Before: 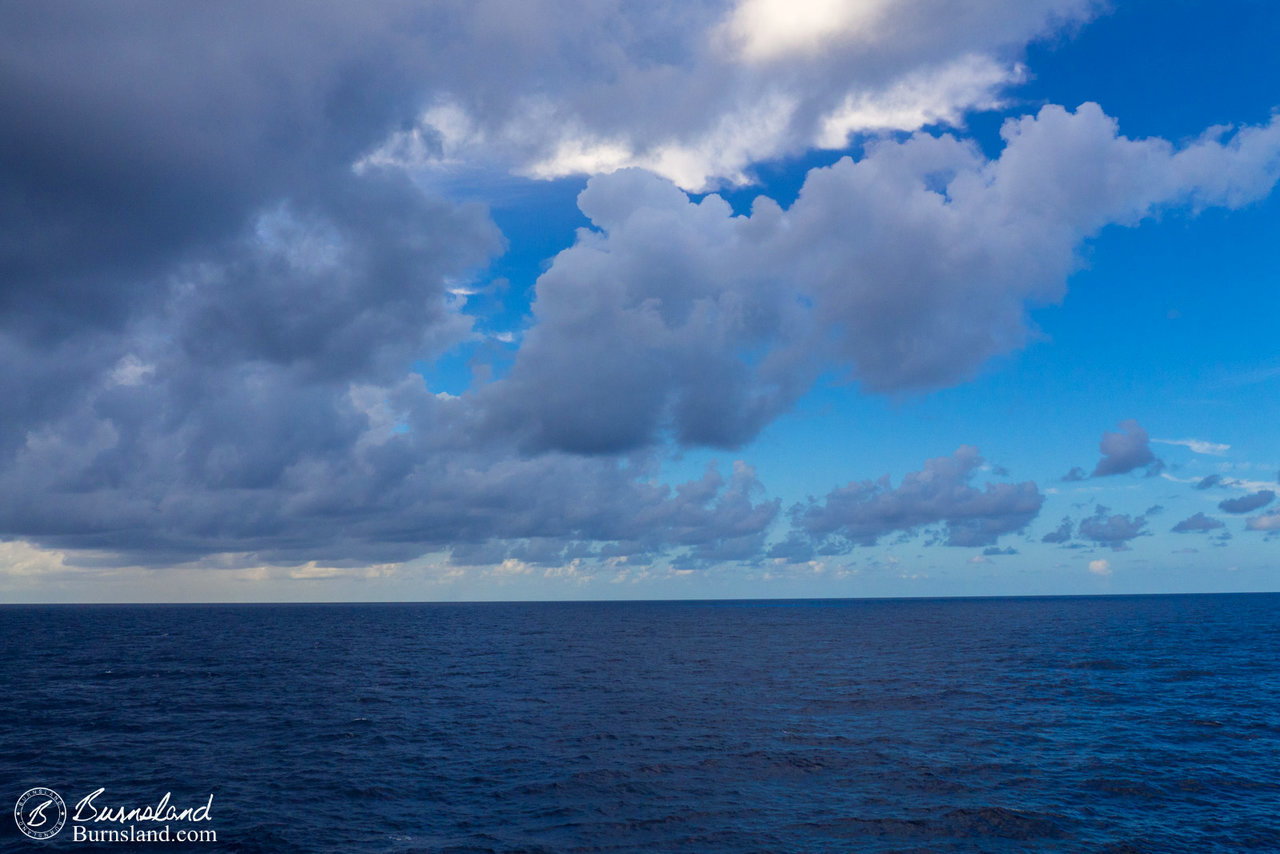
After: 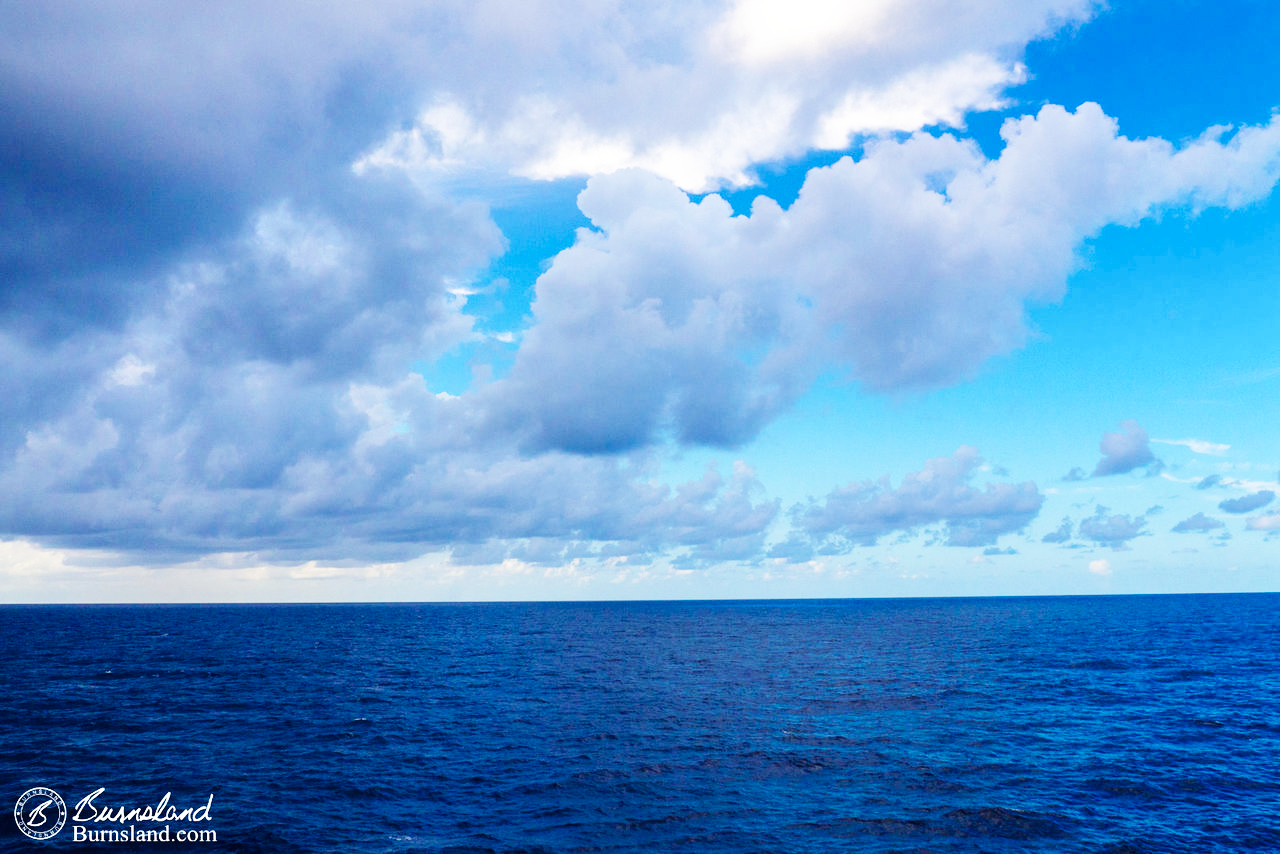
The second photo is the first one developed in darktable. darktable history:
base curve: curves: ch0 [(0, 0.003) (0.001, 0.002) (0.006, 0.004) (0.02, 0.022) (0.048, 0.086) (0.094, 0.234) (0.162, 0.431) (0.258, 0.629) (0.385, 0.8) (0.548, 0.918) (0.751, 0.988) (1, 1)], preserve colors none
exposure: black level correction 0, compensate exposure bias true, compensate highlight preservation false
